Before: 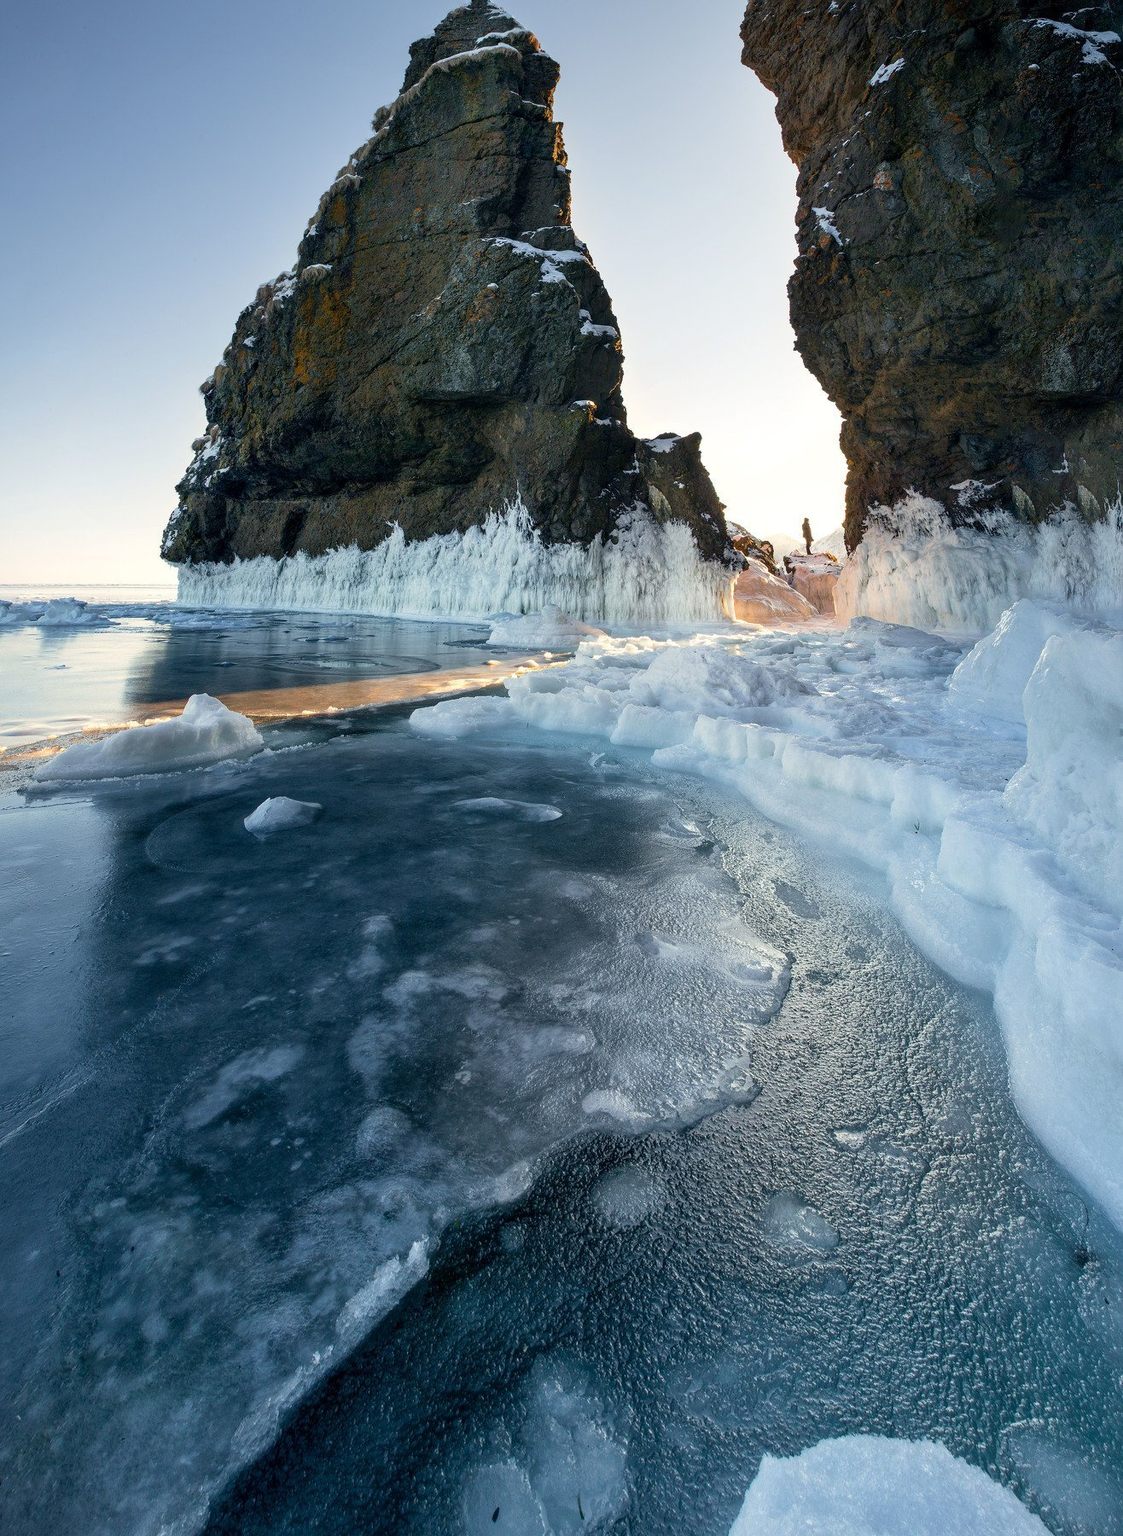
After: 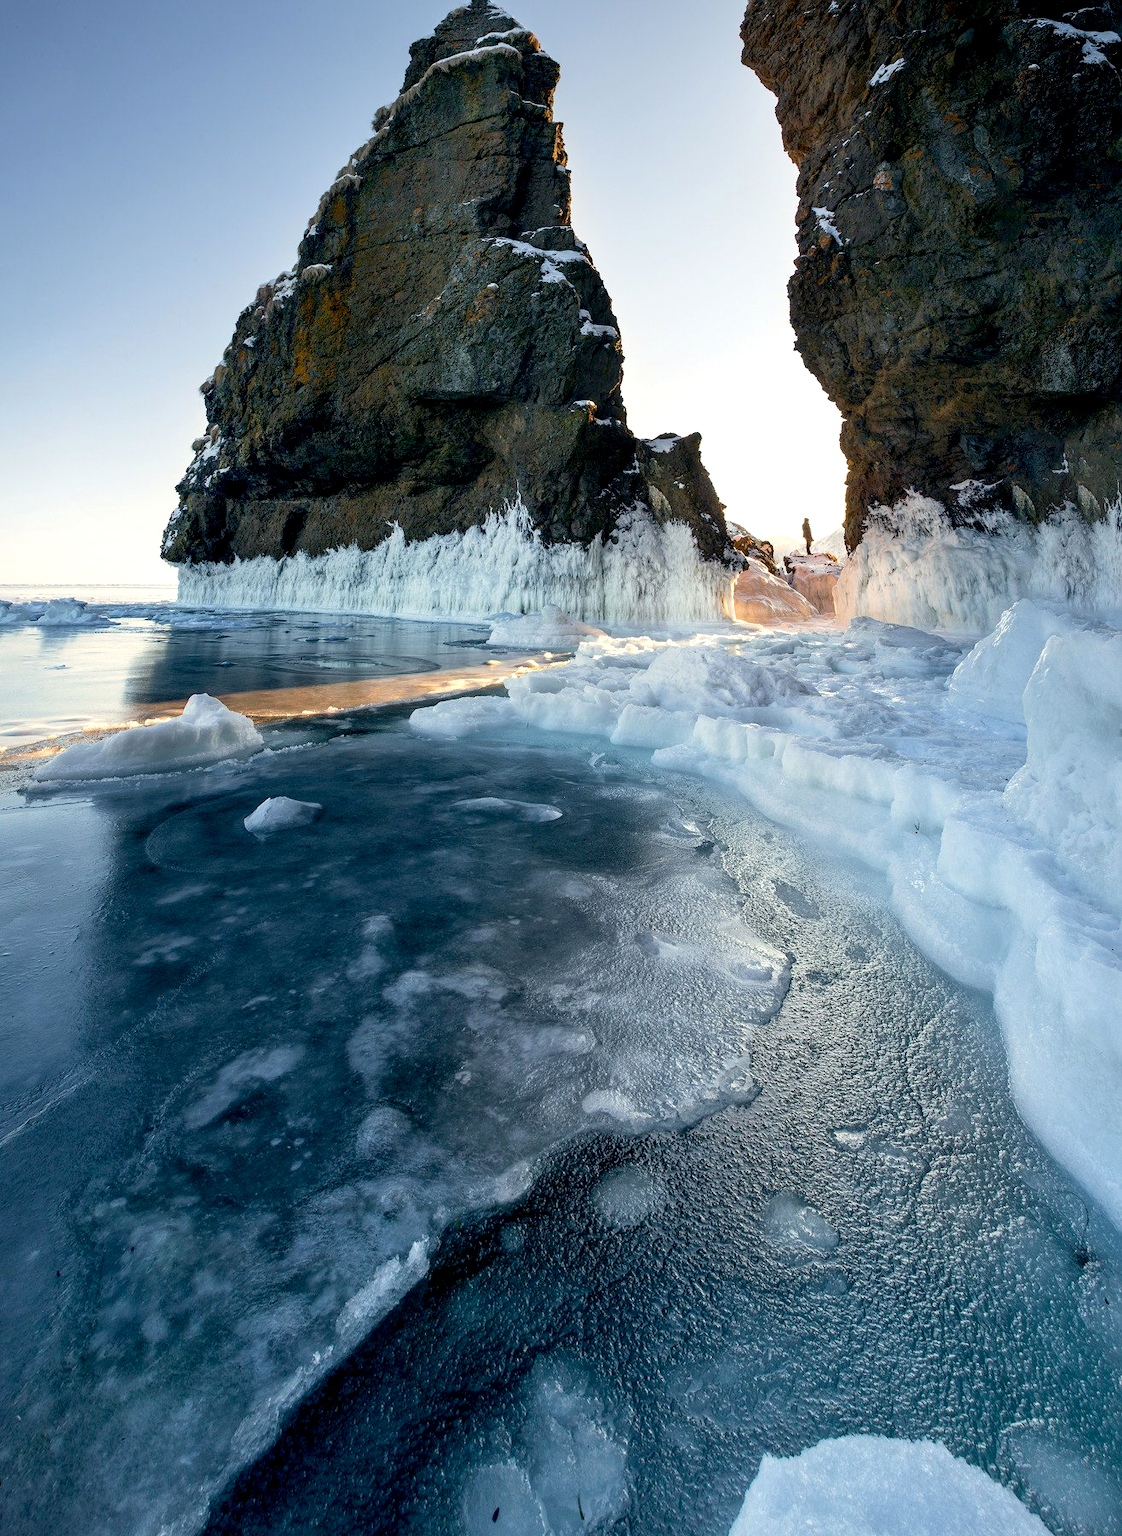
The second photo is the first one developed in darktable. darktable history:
exposure: black level correction 0.007, exposure 0.155 EV, compensate highlight preservation false
